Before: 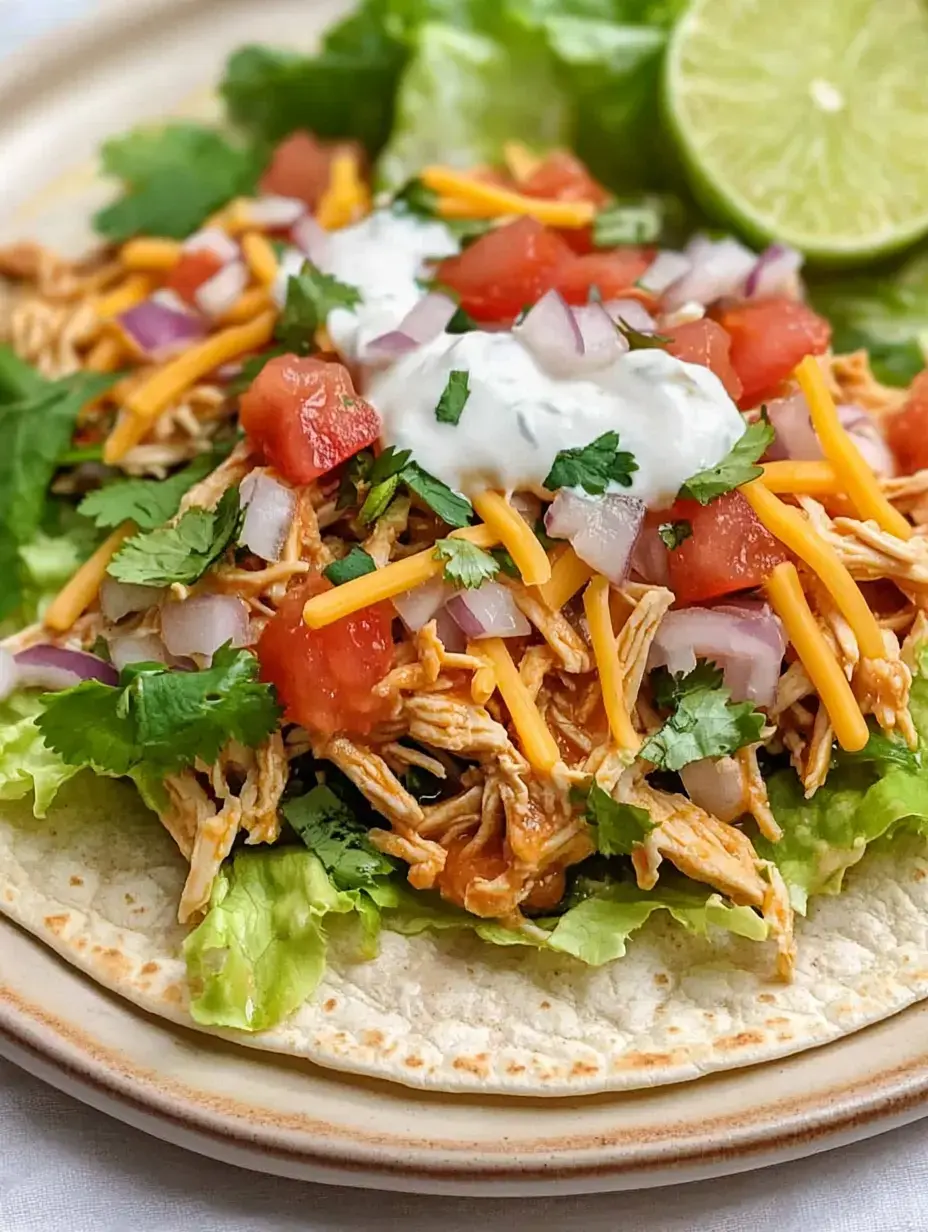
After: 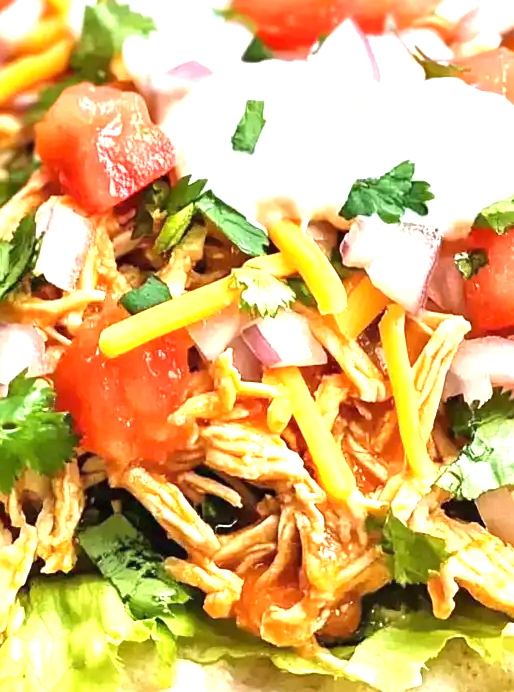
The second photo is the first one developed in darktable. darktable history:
crop and rotate: left 22.008%, top 22.028%, right 22.512%, bottom 21.724%
exposure: black level correction 0, exposure 1.573 EV, compensate highlight preservation false
